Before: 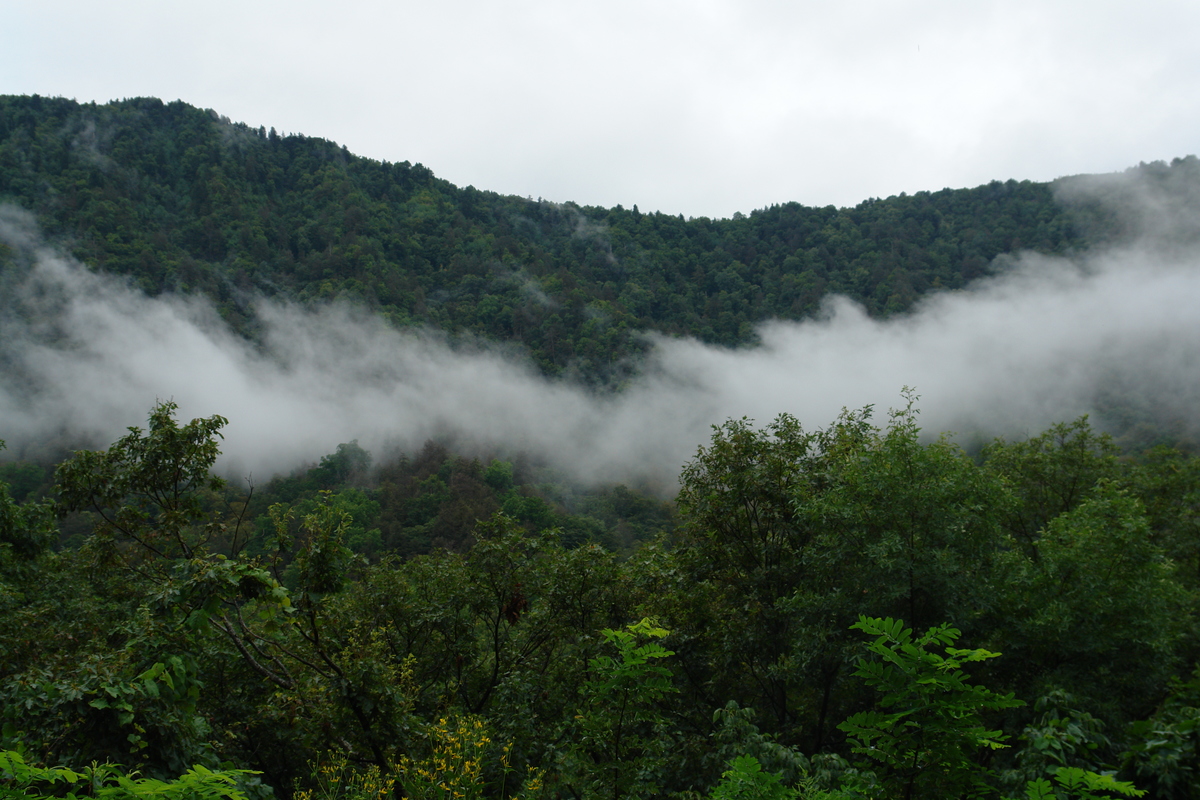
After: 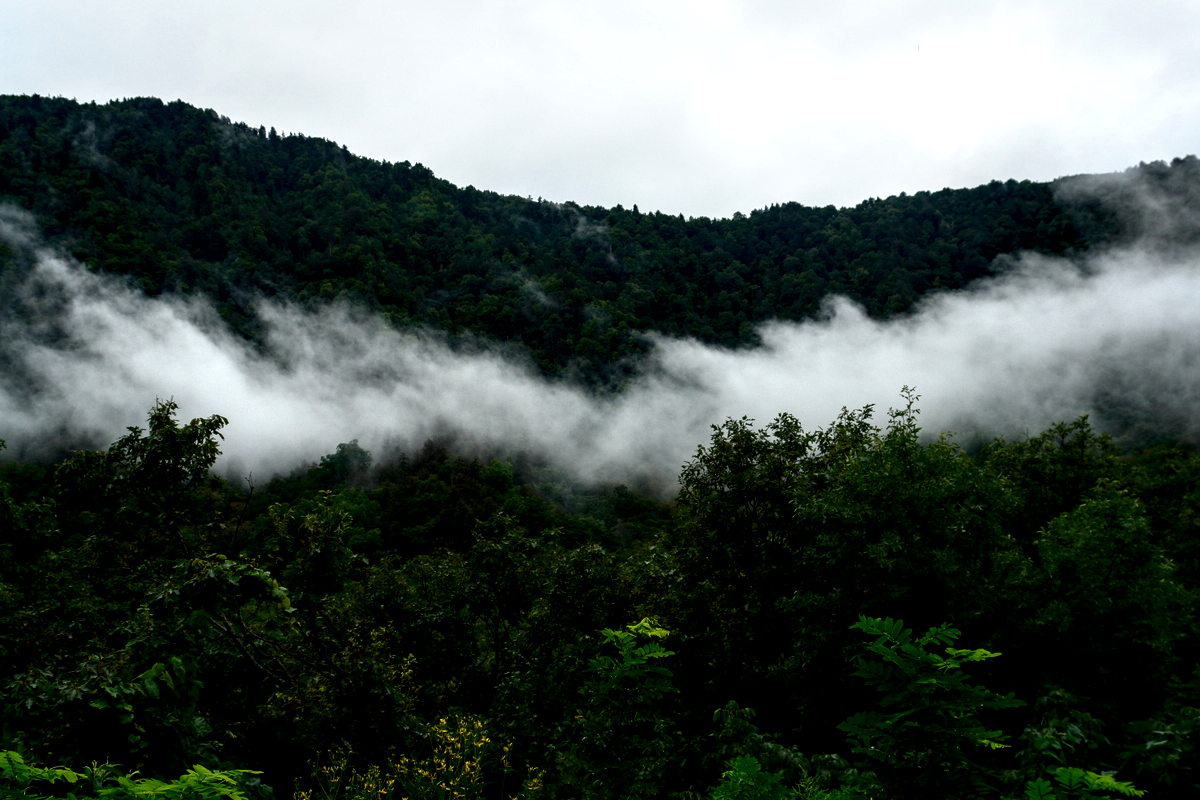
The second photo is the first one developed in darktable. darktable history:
contrast brightness saturation: contrast 0.19, brightness -0.24, saturation 0.11
exposure: compensate highlight preservation false
local contrast: highlights 80%, shadows 57%, detail 175%, midtone range 0.602
